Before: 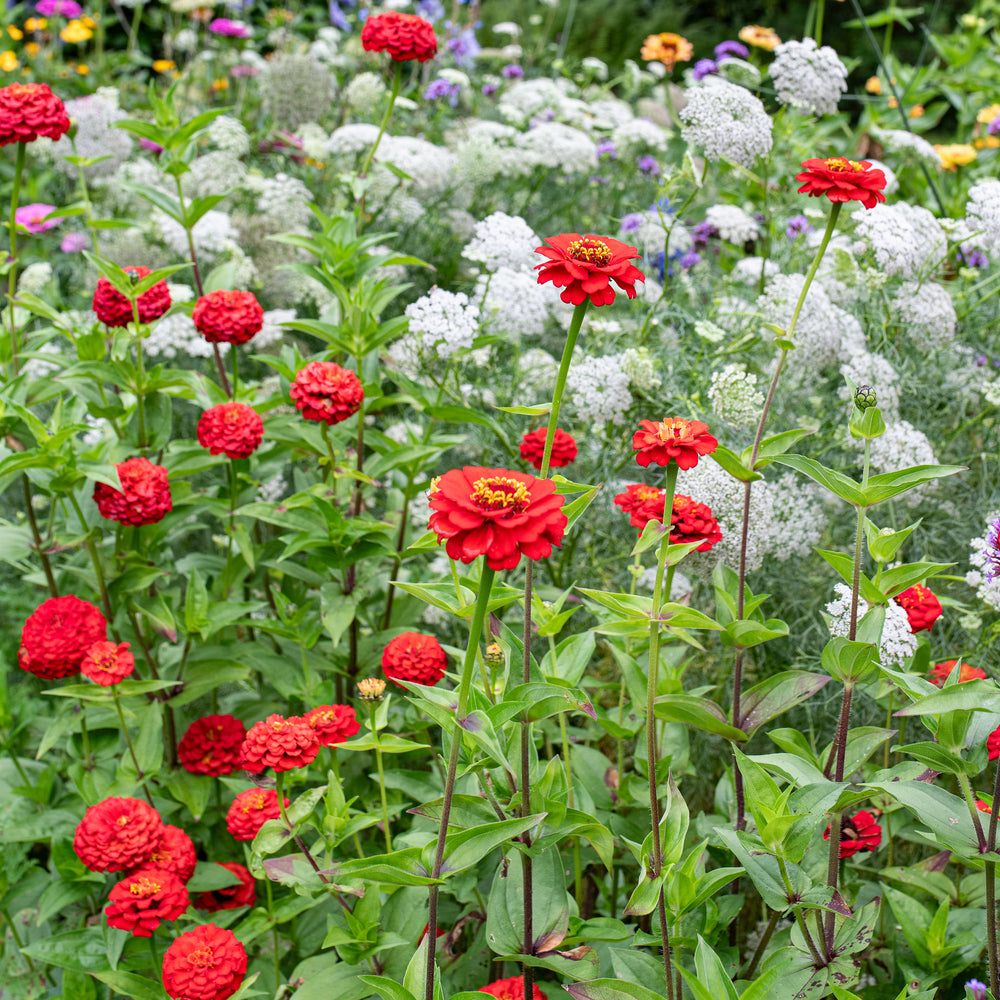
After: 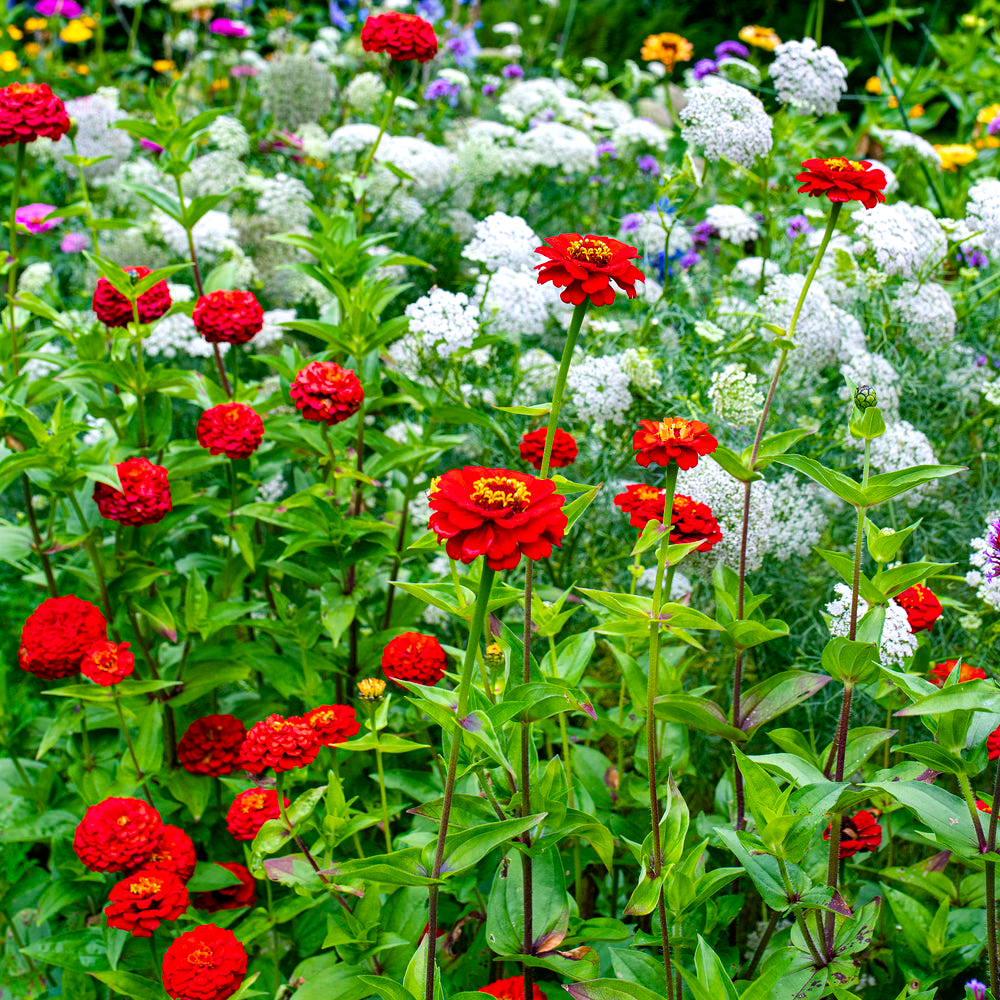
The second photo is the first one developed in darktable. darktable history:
color balance rgb: power › luminance -7.699%, power › chroma 1.12%, power › hue 217.91°, perceptual saturation grading › global saturation 37.276%, perceptual saturation grading › shadows 35.264%, global vibrance 35.715%, contrast 10.065%
